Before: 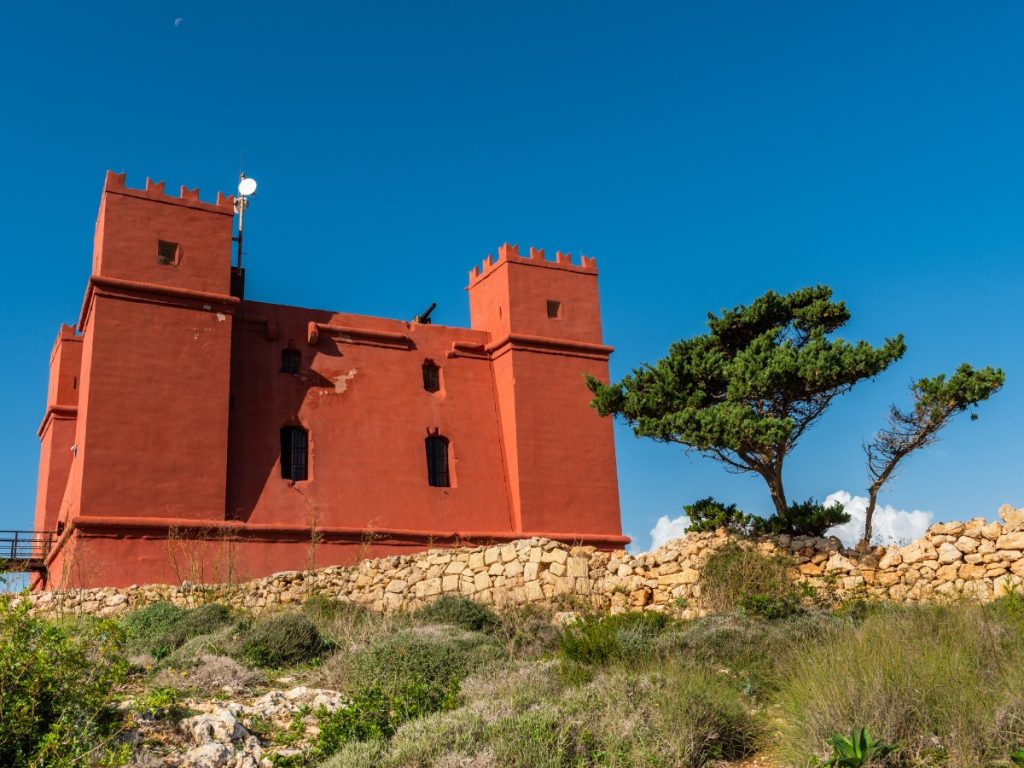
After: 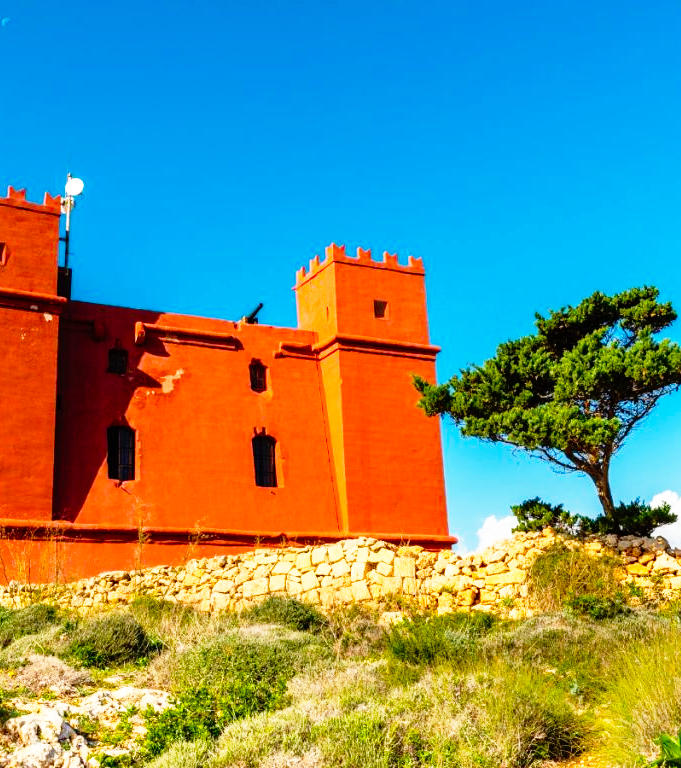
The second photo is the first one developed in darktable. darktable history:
crop: left 16.899%, right 16.556%
base curve: curves: ch0 [(0, 0) (0.012, 0.01) (0.073, 0.168) (0.31, 0.711) (0.645, 0.957) (1, 1)], preserve colors none
color balance rgb: perceptual saturation grading › global saturation 34.05%, global vibrance 5.56%
white balance: red 1.009, blue 0.985
